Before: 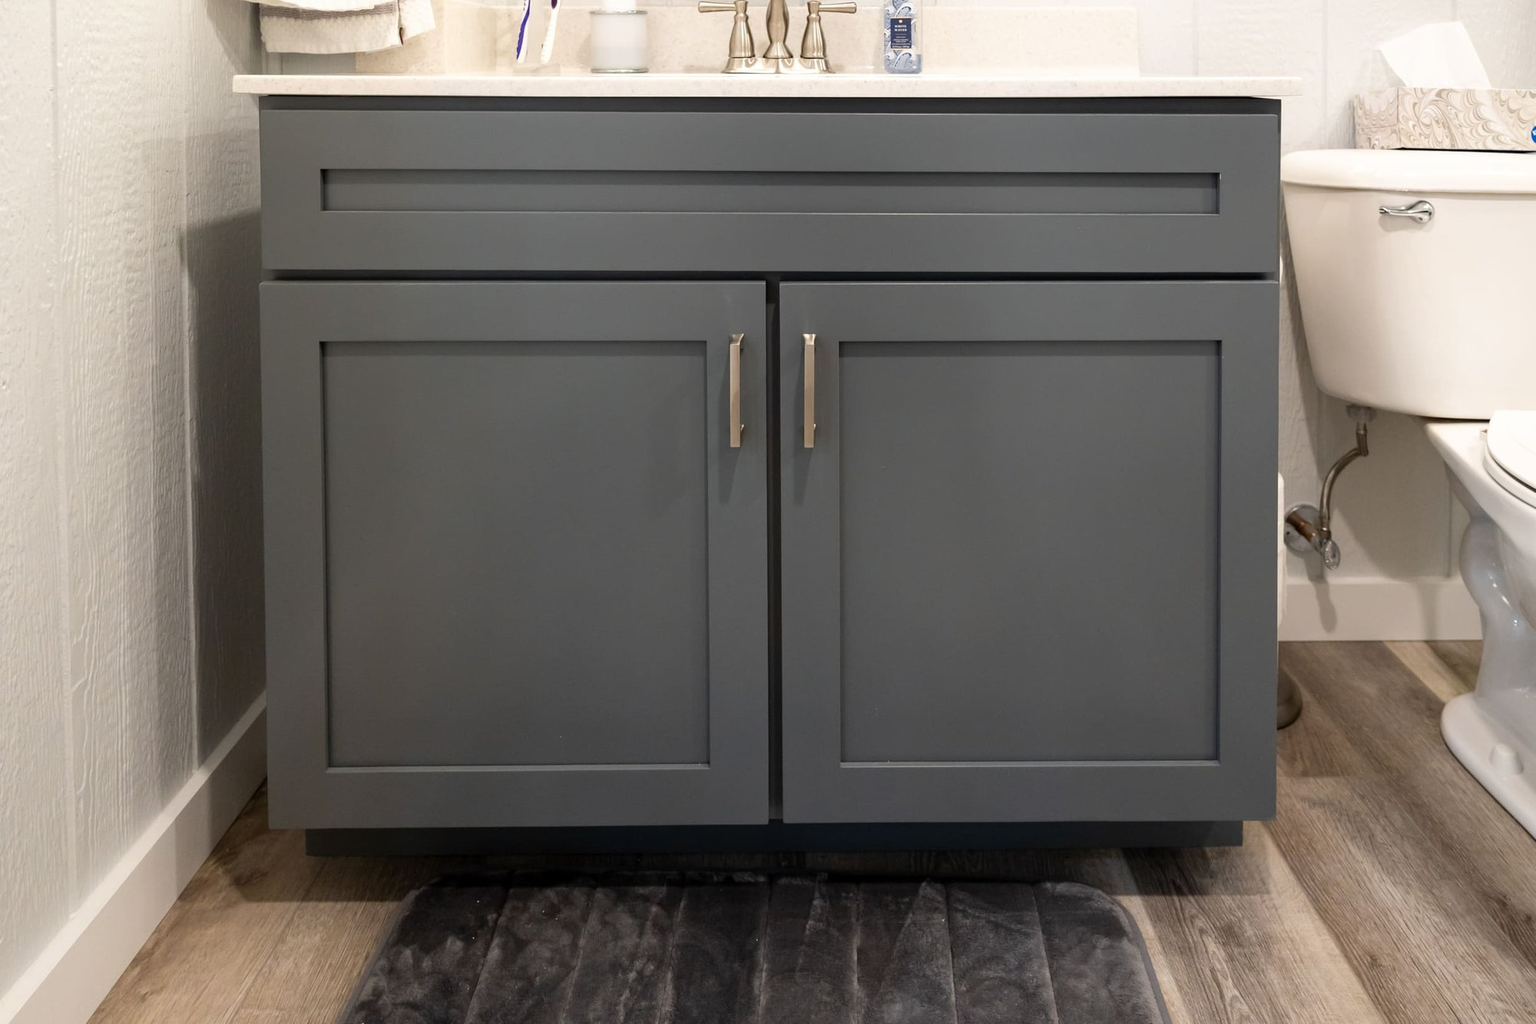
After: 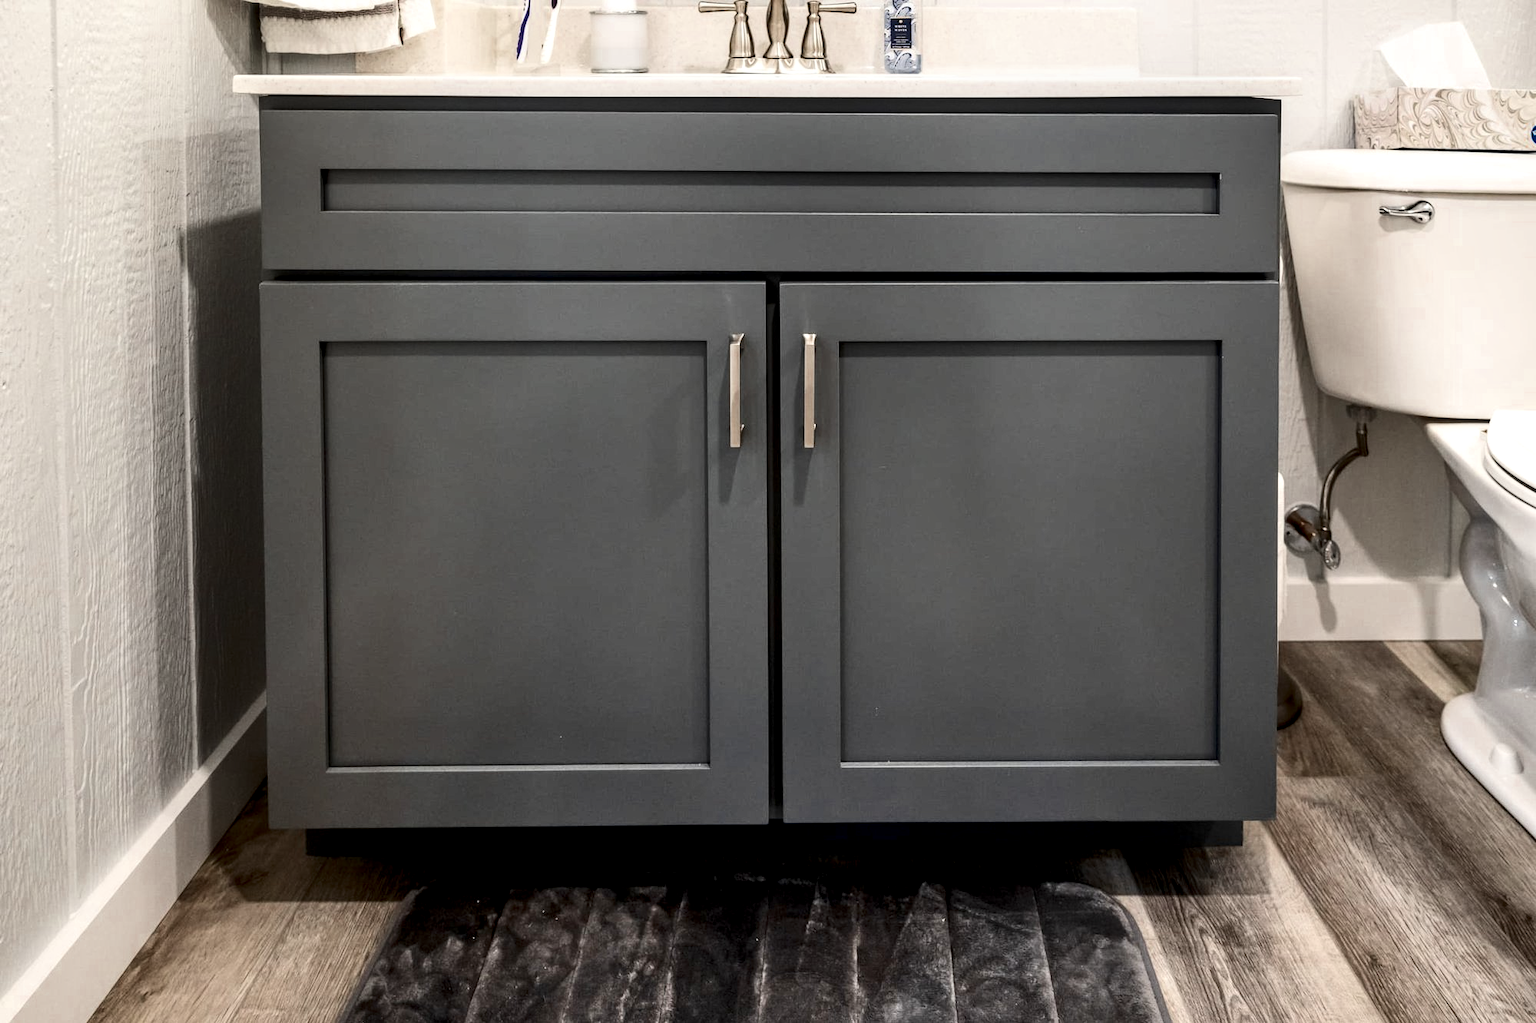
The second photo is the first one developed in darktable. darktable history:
color zones: curves: ch0 [(0, 0.5) (0.125, 0.4) (0.25, 0.5) (0.375, 0.4) (0.5, 0.4) (0.625, 0.35) (0.75, 0.35) (0.875, 0.5)]; ch1 [(0, 0.35) (0.125, 0.45) (0.25, 0.35) (0.375, 0.35) (0.5, 0.35) (0.625, 0.35) (0.75, 0.45) (0.875, 0.35)]; ch2 [(0, 0.6) (0.125, 0.5) (0.25, 0.5) (0.375, 0.6) (0.5, 0.6) (0.625, 0.5) (0.75, 0.5) (0.875, 0.5)]
local contrast: detail 140%
shadows and highlights: low approximation 0.01, soften with gaussian
contrast brightness saturation: contrast 0.28
